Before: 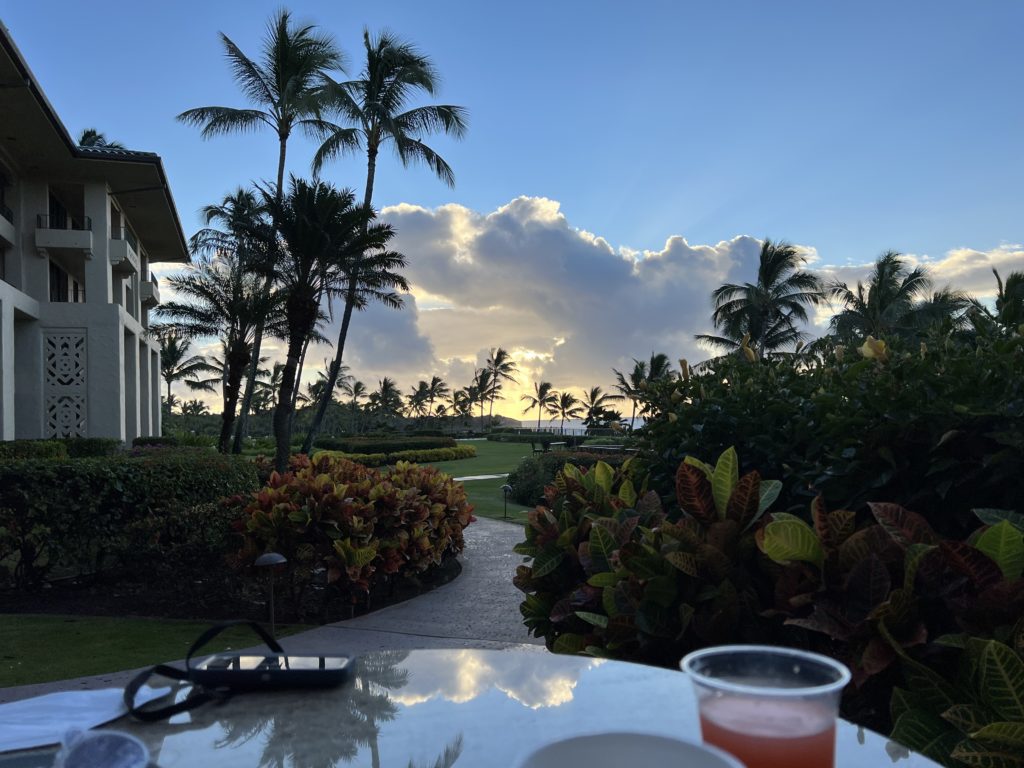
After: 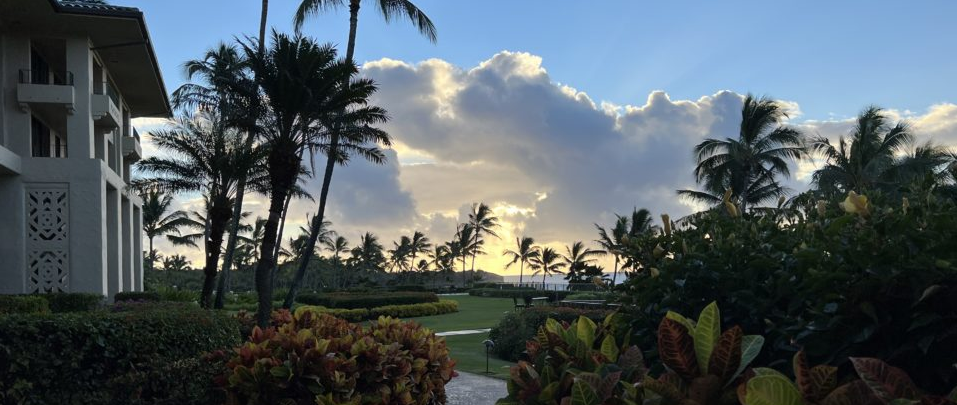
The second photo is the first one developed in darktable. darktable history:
crop: left 1.767%, top 18.893%, right 4.711%, bottom 28.302%
